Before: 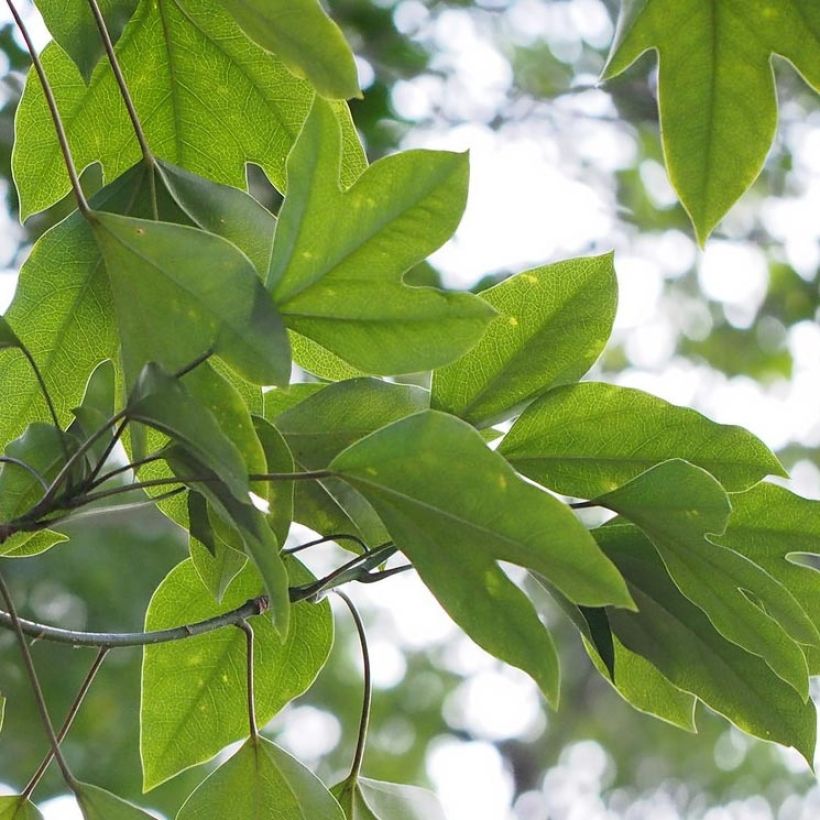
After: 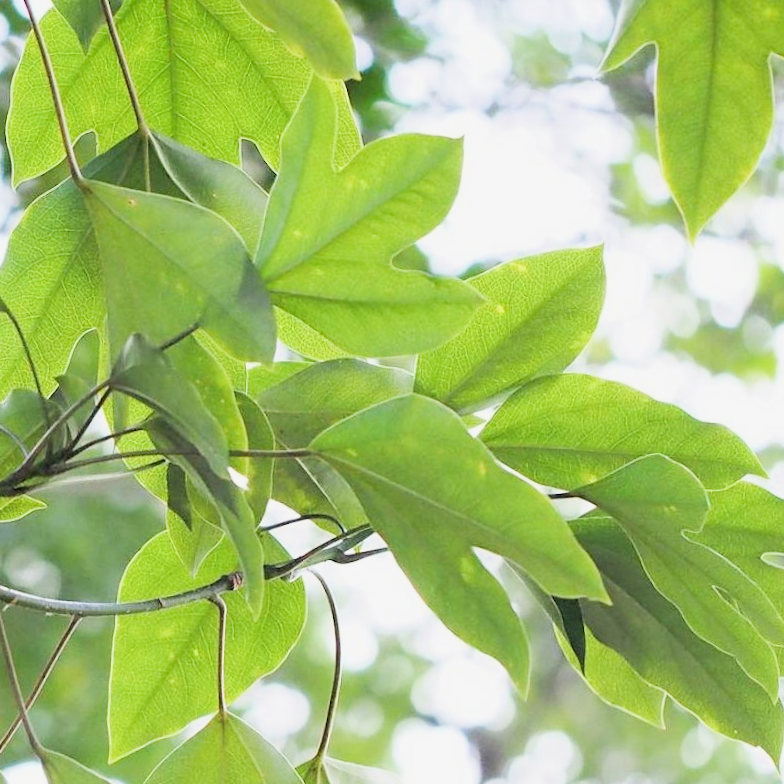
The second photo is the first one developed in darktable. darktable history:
crop and rotate: angle -2.63°
exposure: exposure 1.247 EV, compensate exposure bias true, compensate highlight preservation false
filmic rgb: middle gray luminance 29.05%, black relative exposure -10.22 EV, white relative exposure 5.51 EV, target black luminance 0%, hardness 3.93, latitude 1.55%, contrast 1.125, highlights saturation mix 5.66%, shadows ↔ highlights balance 14.43%
